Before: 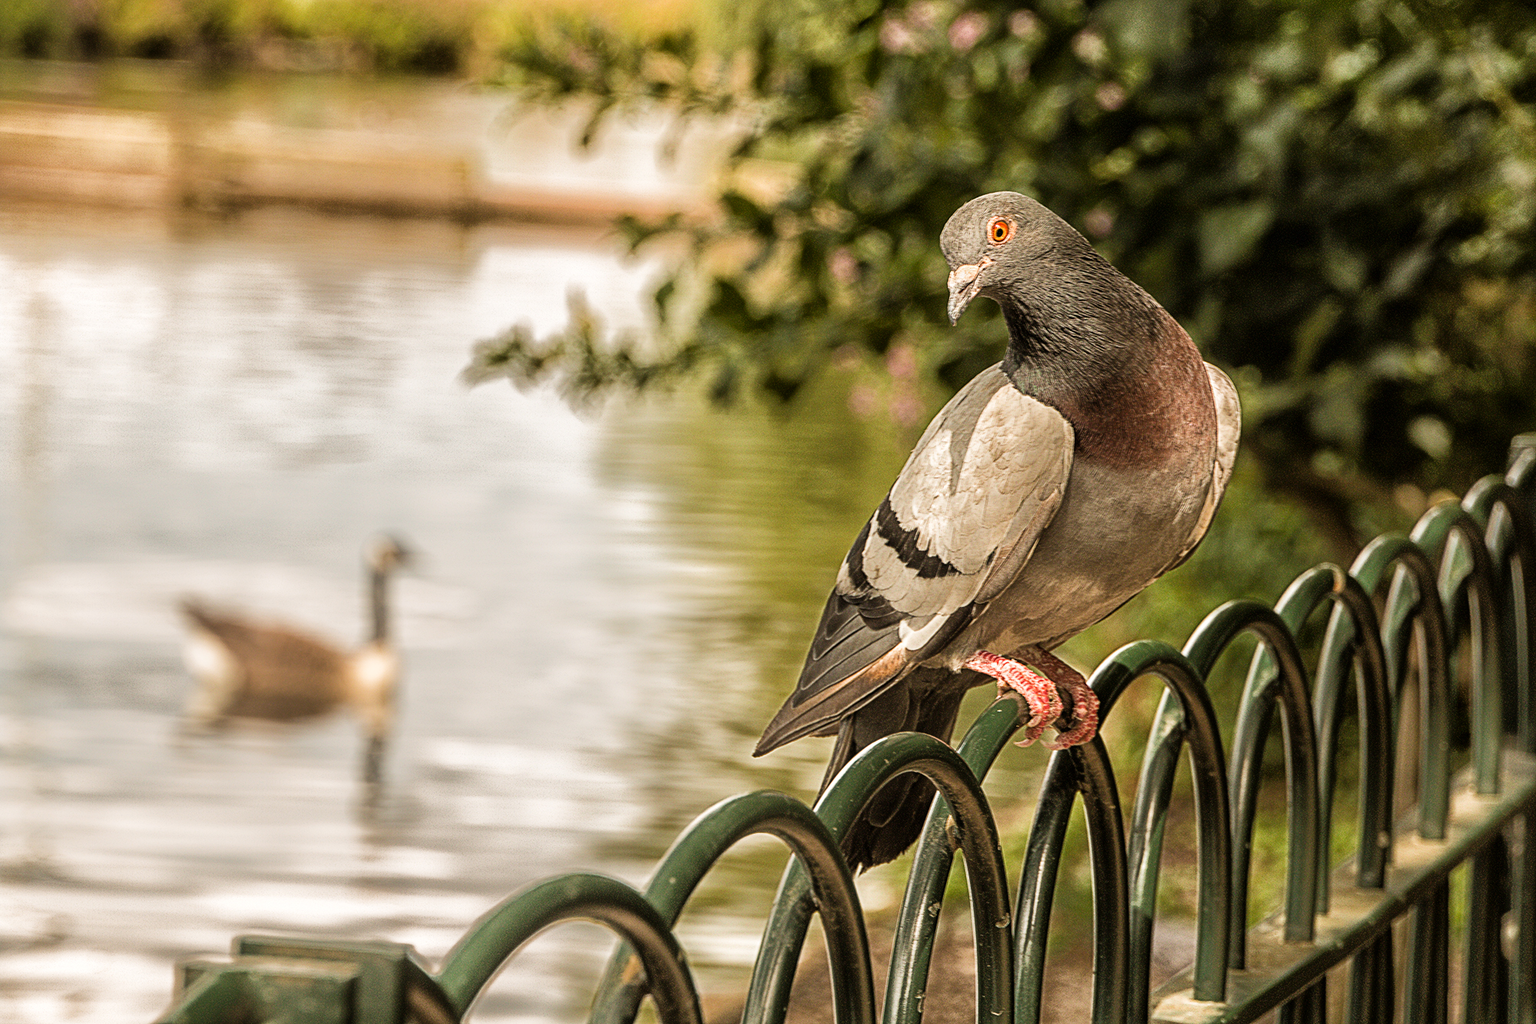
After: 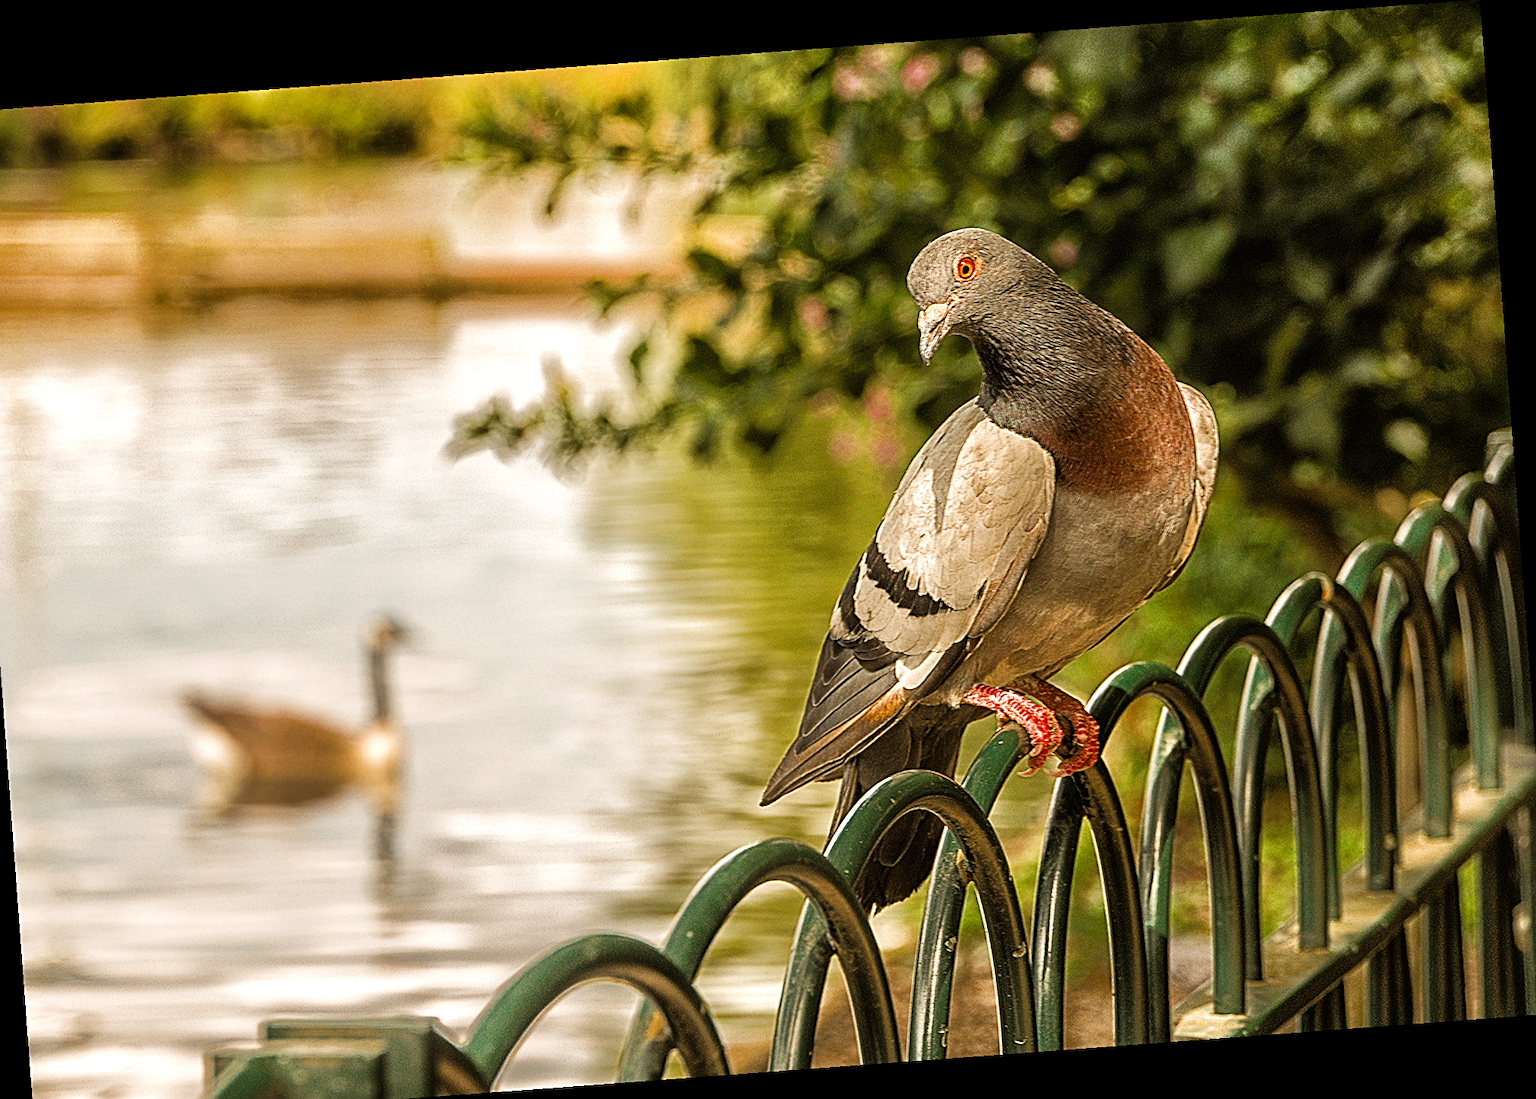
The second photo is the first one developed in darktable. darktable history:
exposure: exposure 0.197 EV, compensate highlight preservation false
color balance rgb: perceptual saturation grading › global saturation 25%, global vibrance 20%
contrast brightness saturation: saturation 0.18
crop and rotate: left 2.536%, right 1.107%, bottom 2.246%
sharpen: on, module defaults
rotate and perspective: rotation -4.25°, automatic cropping off
color zones: curves: ch0 [(0, 0.5) (0.125, 0.4) (0.25, 0.5) (0.375, 0.4) (0.5, 0.4) (0.625, 0.35) (0.75, 0.35) (0.875, 0.5)]; ch1 [(0, 0.35) (0.125, 0.45) (0.25, 0.35) (0.375, 0.35) (0.5, 0.35) (0.625, 0.35) (0.75, 0.45) (0.875, 0.35)]; ch2 [(0, 0.6) (0.125, 0.5) (0.25, 0.5) (0.375, 0.6) (0.5, 0.6) (0.625, 0.5) (0.75, 0.5) (0.875, 0.5)]
